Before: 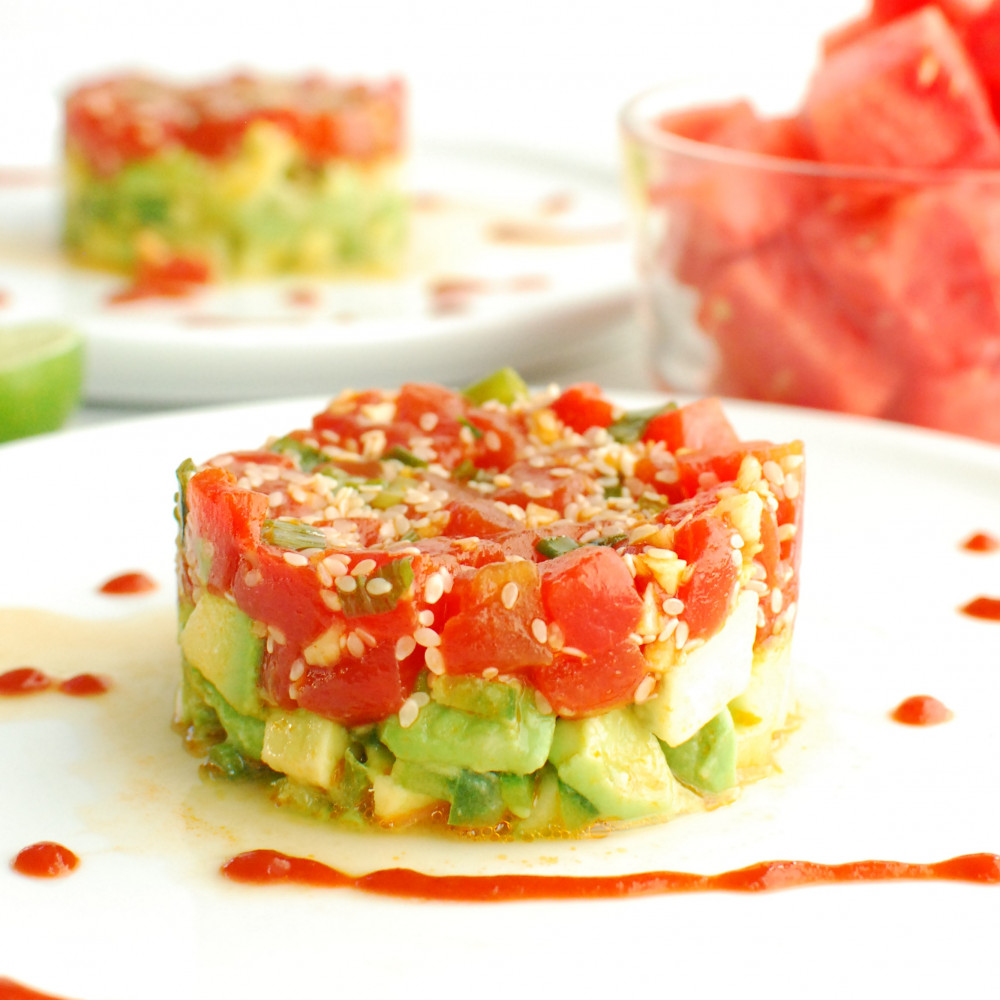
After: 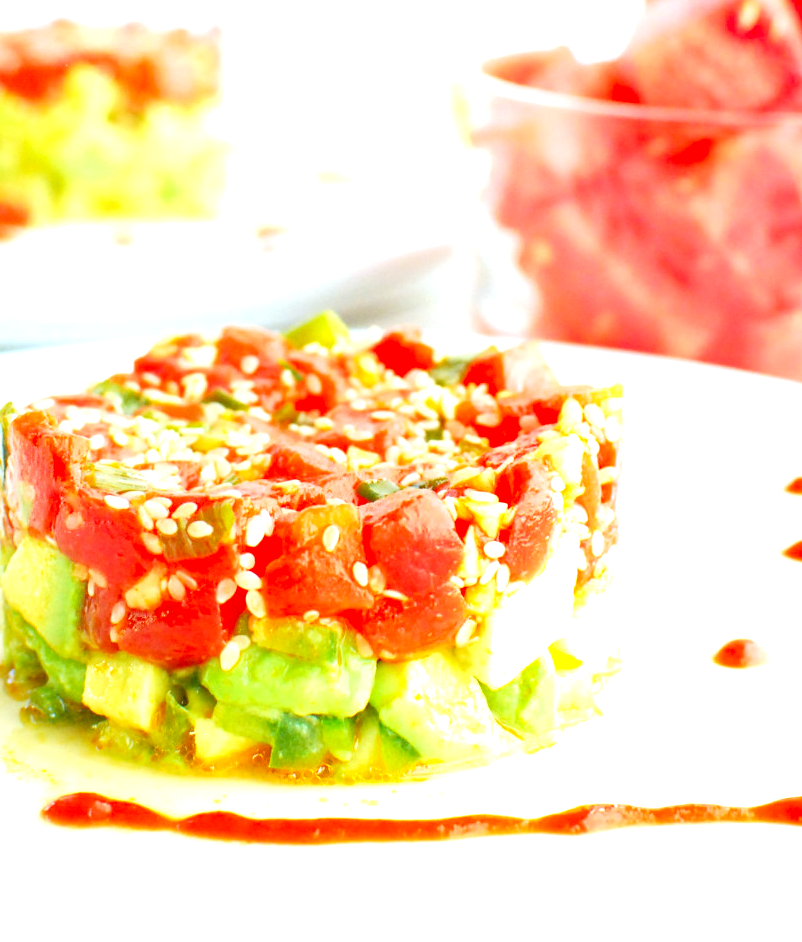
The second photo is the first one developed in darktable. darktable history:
crop and rotate: left 17.959%, top 5.771%, right 1.742%
contrast brightness saturation: contrast 0.04, saturation 0.16
exposure: exposure 0.943 EV, compensate highlight preservation false
white balance: red 0.931, blue 1.11
